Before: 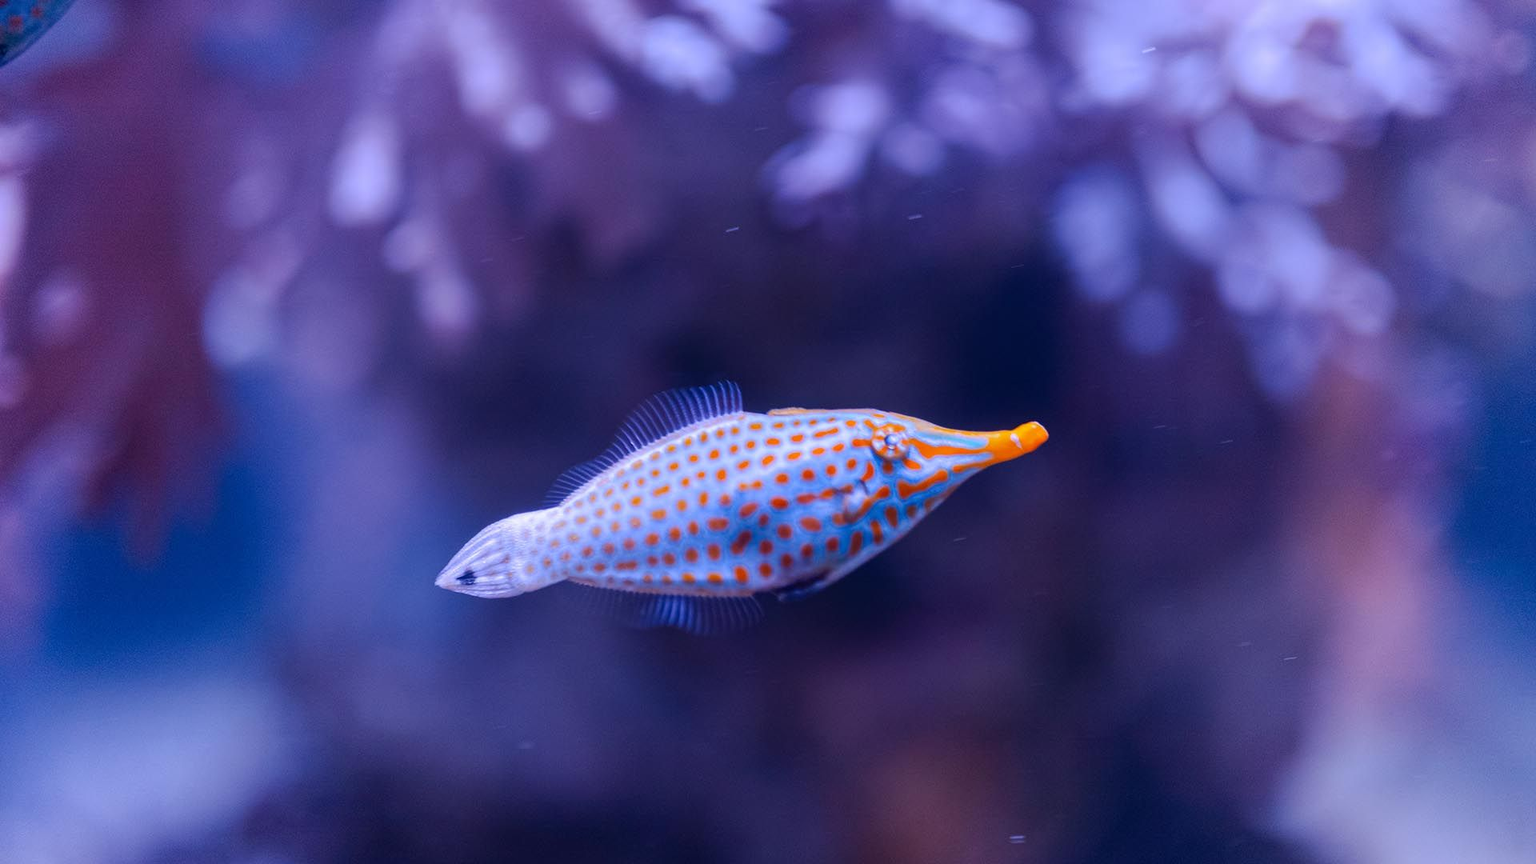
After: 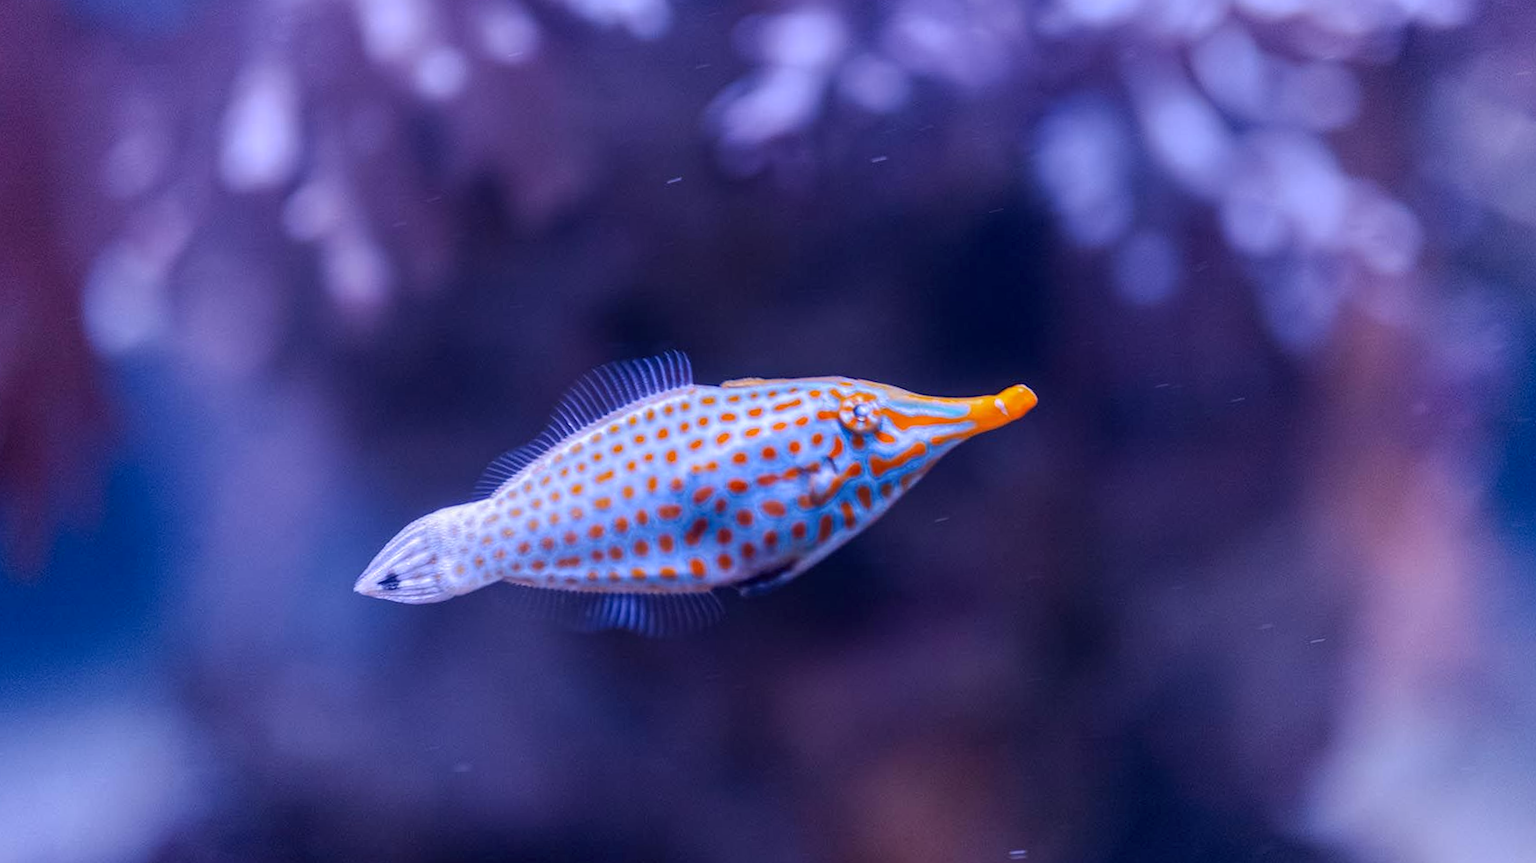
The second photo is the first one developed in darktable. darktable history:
crop and rotate: angle 1.96°, left 5.673%, top 5.673%
local contrast: on, module defaults
